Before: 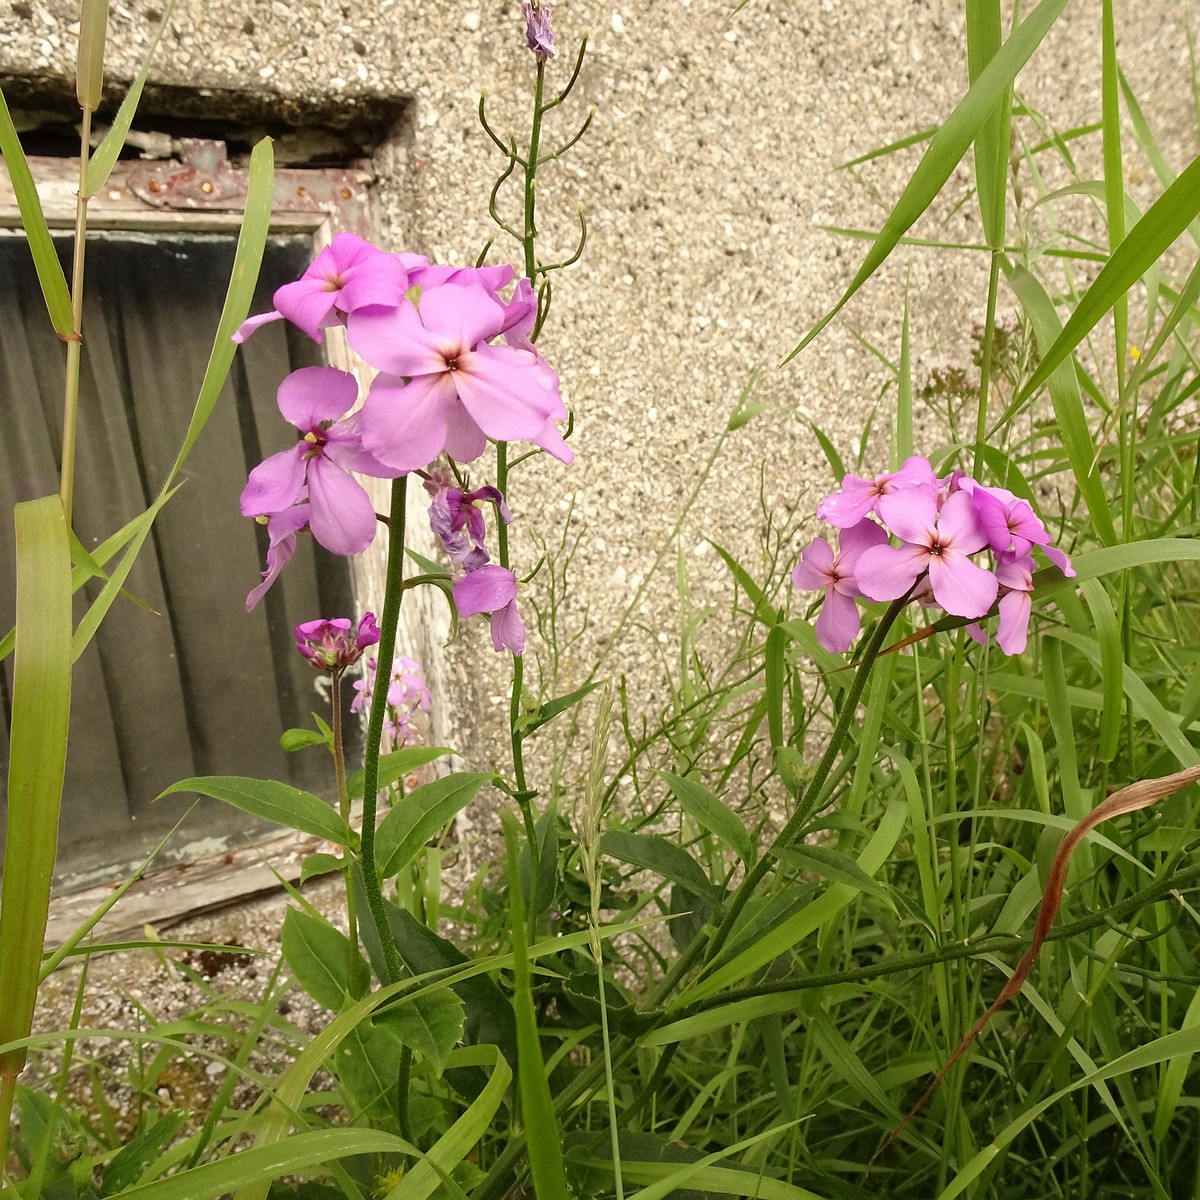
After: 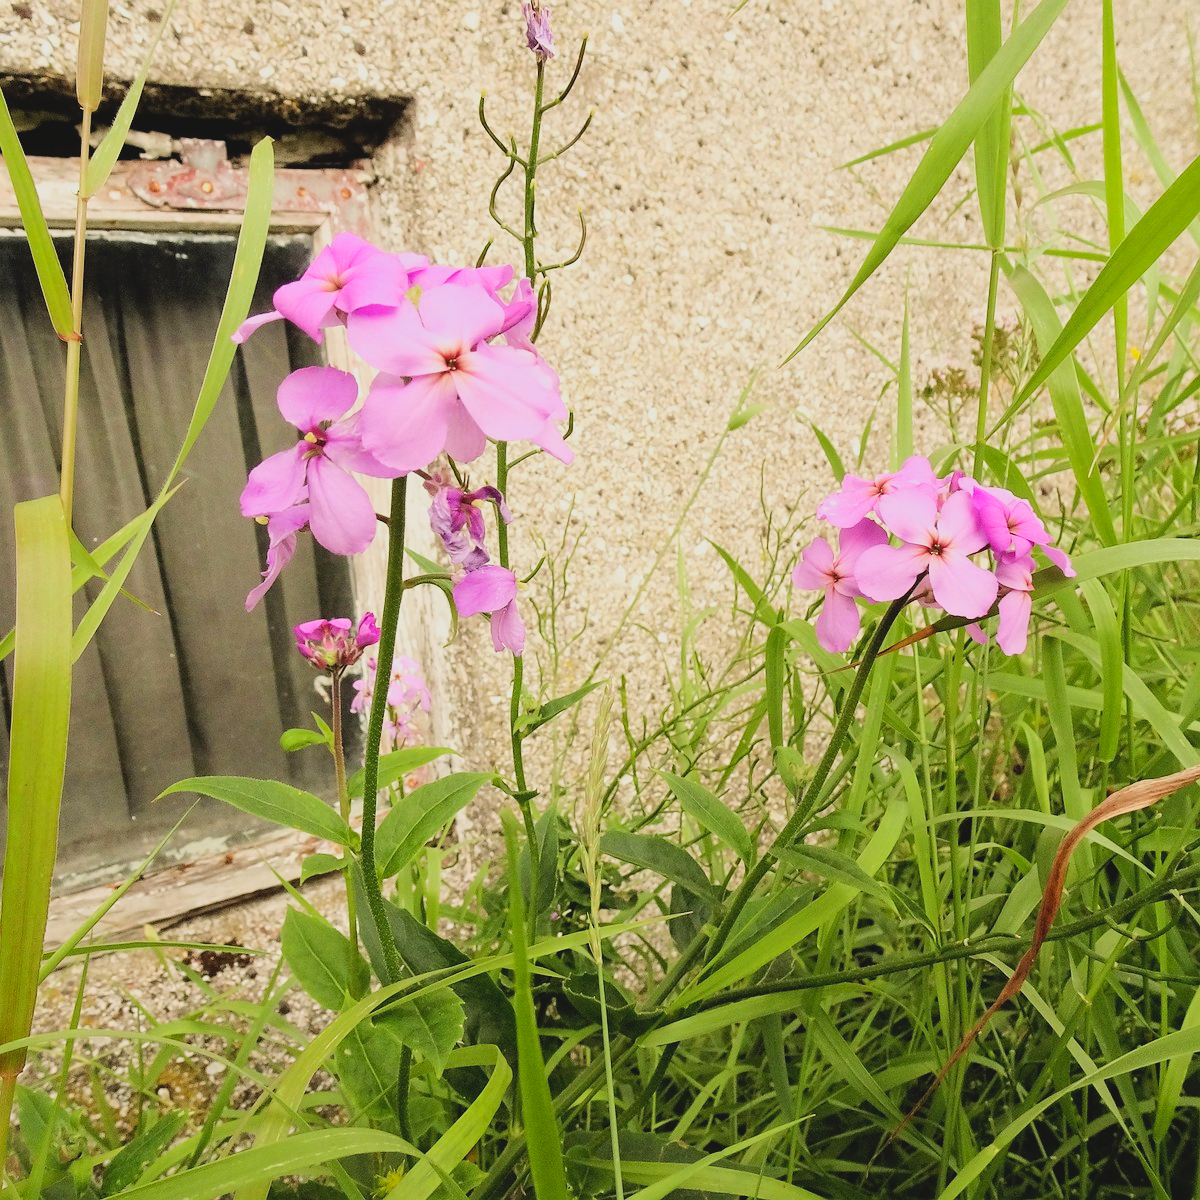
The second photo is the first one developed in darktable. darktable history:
contrast brightness saturation: contrast -0.097, brightness 0.051, saturation 0.08
filmic rgb: black relative exposure -7.65 EV, white relative exposure 4.56 EV, hardness 3.61, contrast 1.242
exposure: exposure 0.611 EV, compensate highlight preservation false
